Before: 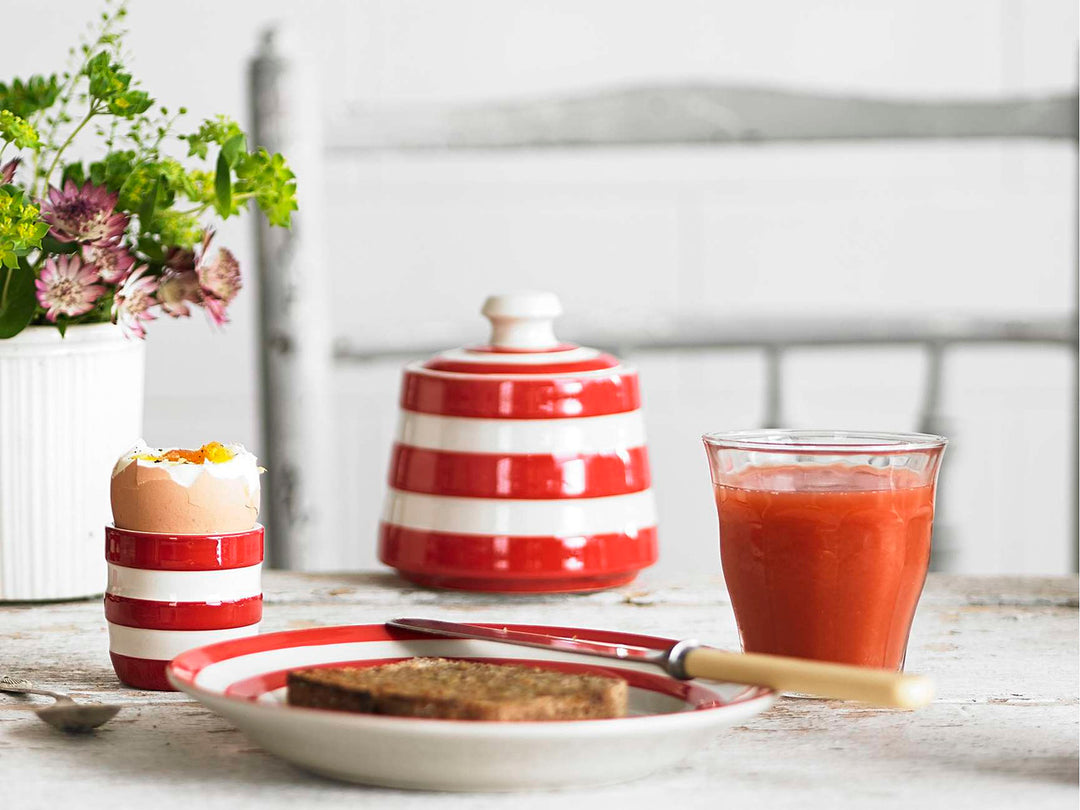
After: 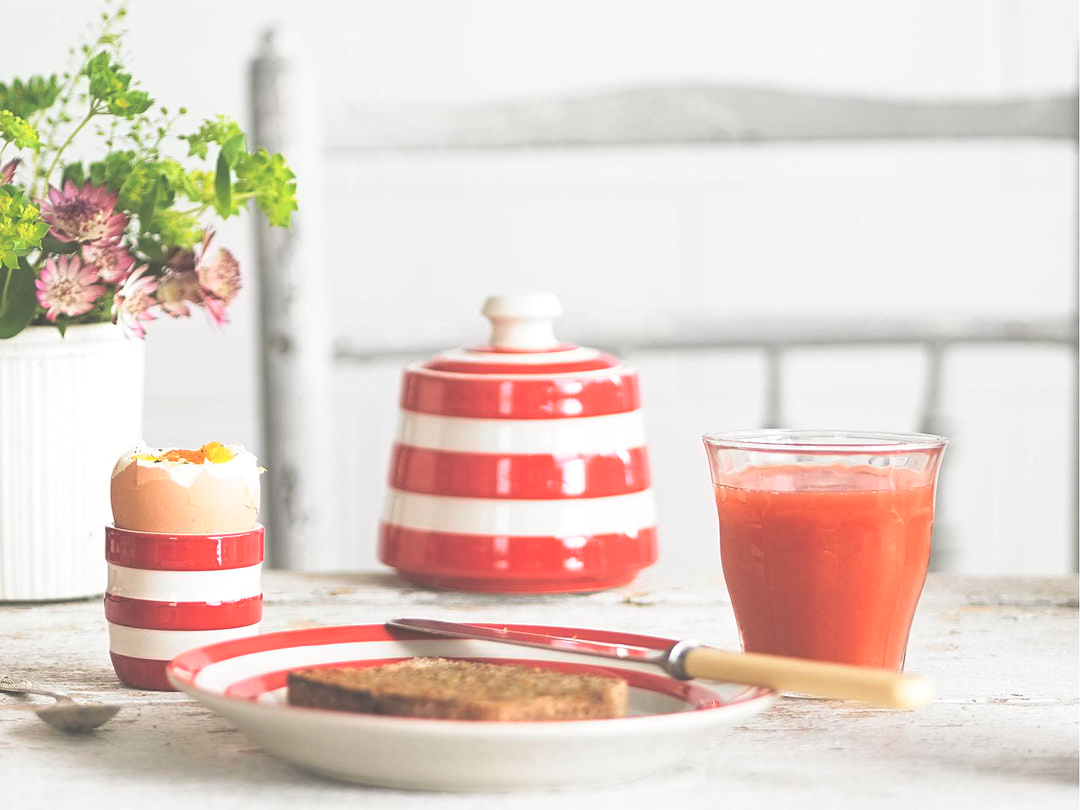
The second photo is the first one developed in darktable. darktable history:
rgb levels: levels [[0.027, 0.429, 0.996], [0, 0.5, 1], [0, 0.5, 1]]
contrast equalizer: y [[0.5 ×6], [0.5 ×6], [0.5 ×6], [0 ×6], [0, 0, 0, 0.581, 0.011, 0]]
exposure: black level correction -0.041, exposure 0.064 EV, compensate highlight preservation false
